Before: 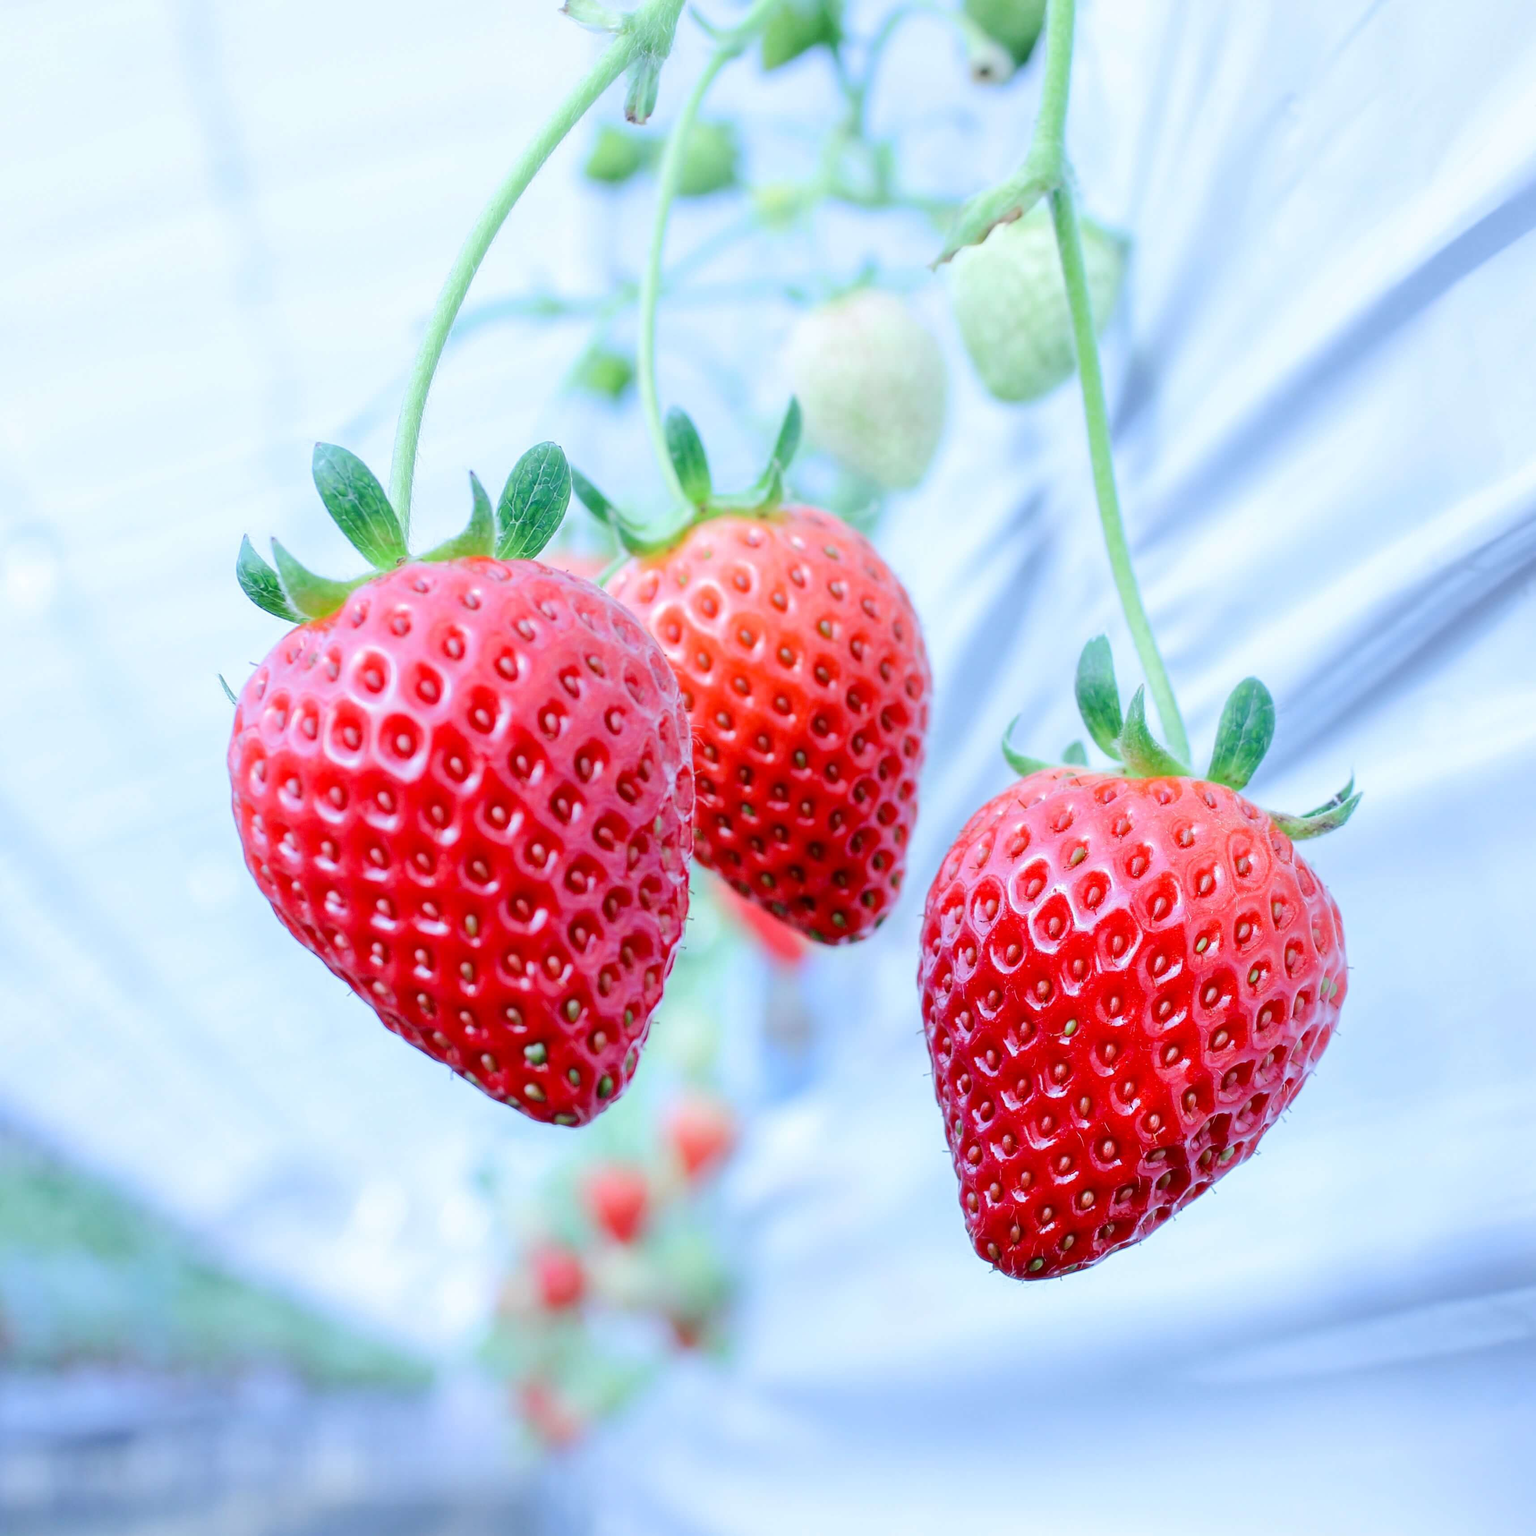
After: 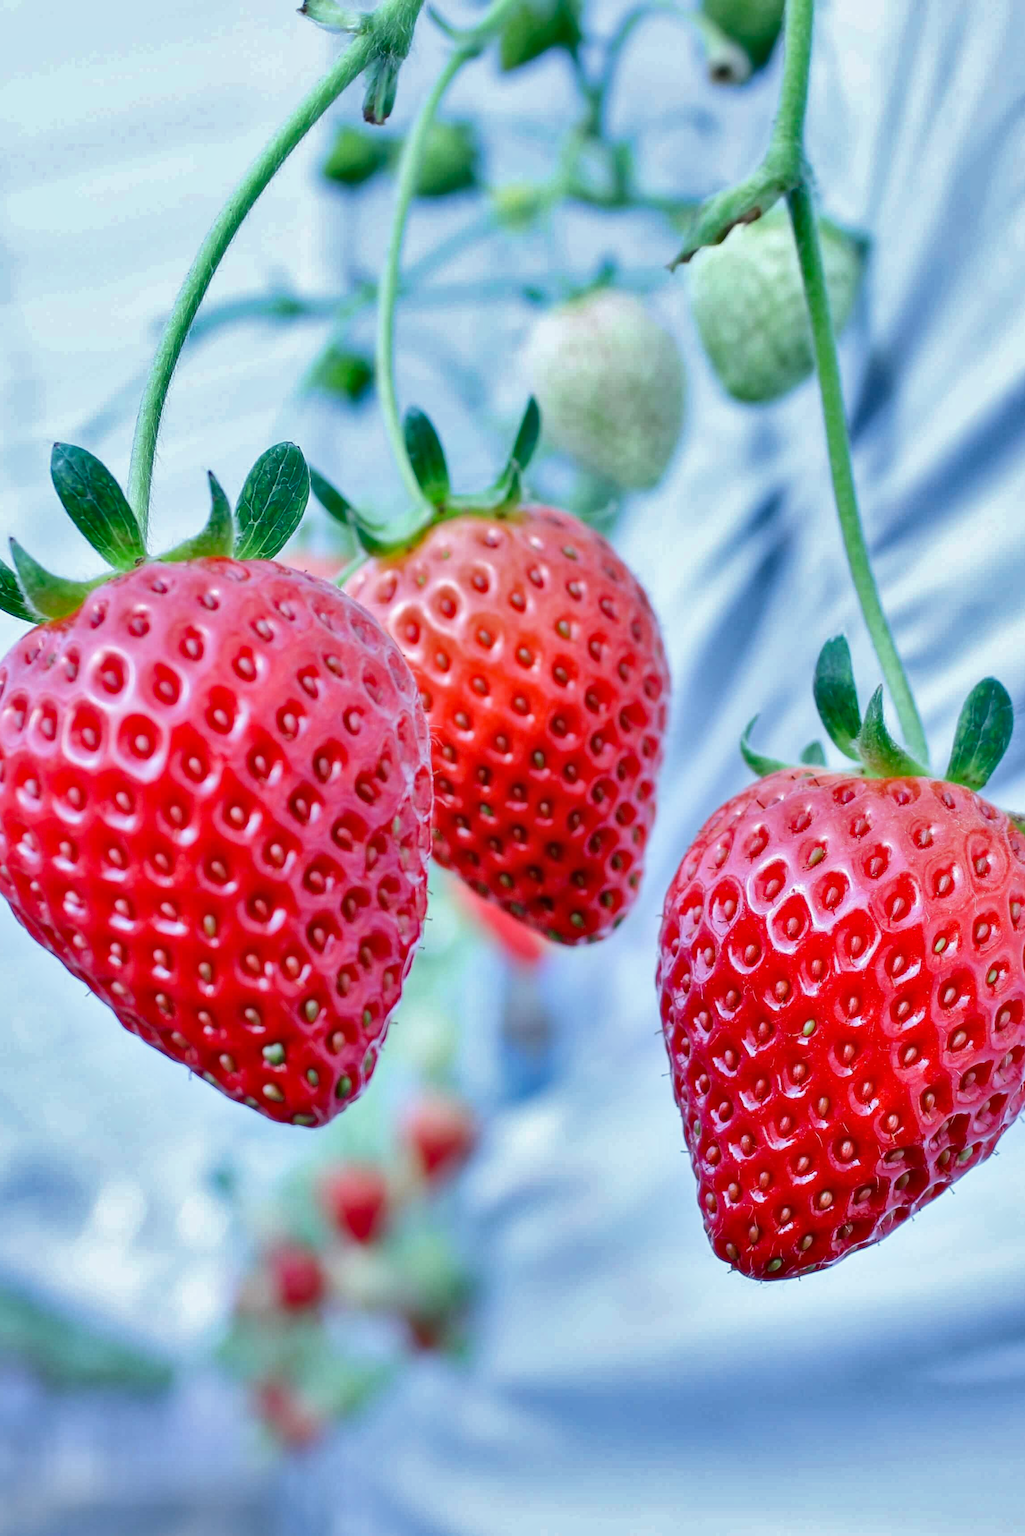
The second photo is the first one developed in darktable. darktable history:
crop: left 17.069%, right 16.123%
shadows and highlights: radius 105.61, shadows 44.34, highlights -67.63, low approximation 0.01, soften with gaussian
